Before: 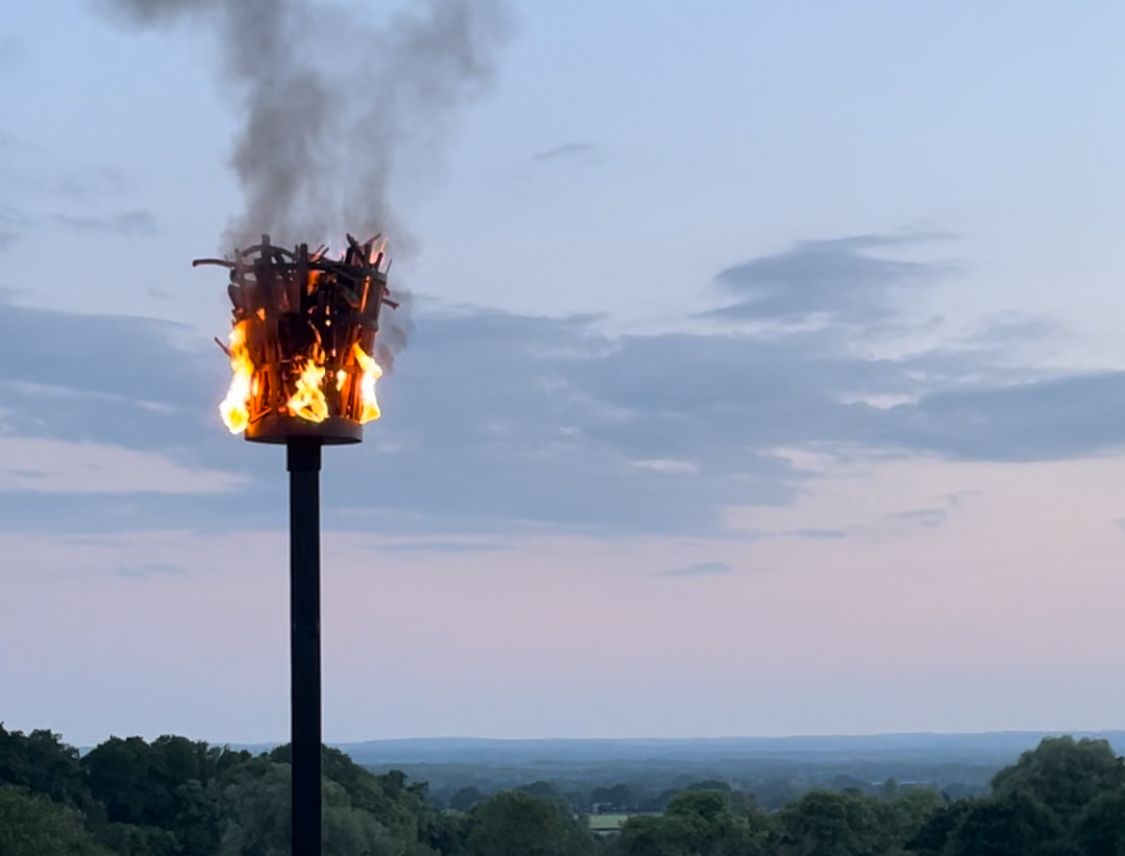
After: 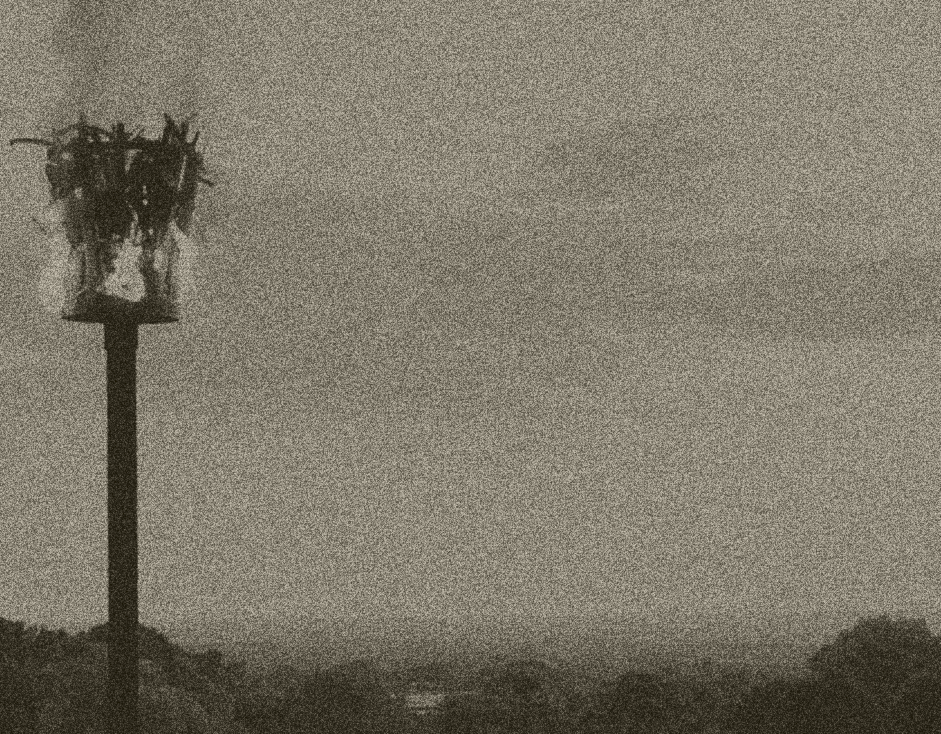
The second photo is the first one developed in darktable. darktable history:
crop: left 16.315%, top 14.246%
grain: coarseness 30.02 ISO, strength 100%
filmic rgb: black relative exposure -16 EV, white relative exposure 4.97 EV, hardness 6.25
contrast brightness saturation: contrast -0.15, brightness 0.05, saturation -0.12
colorize: hue 41.44°, saturation 22%, source mix 60%, lightness 10.61%
tone equalizer: -8 EV -0.75 EV, -7 EV -0.7 EV, -6 EV -0.6 EV, -5 EV -0.4 EV, -3 EV 0.4 EV, -2 EV 0.6 EV, -1 EV 0.7 EV, +0 EV 0.75 EV, edges refinement/feathering 500, mask exposure compensation -1.57 EV, preserve details no
